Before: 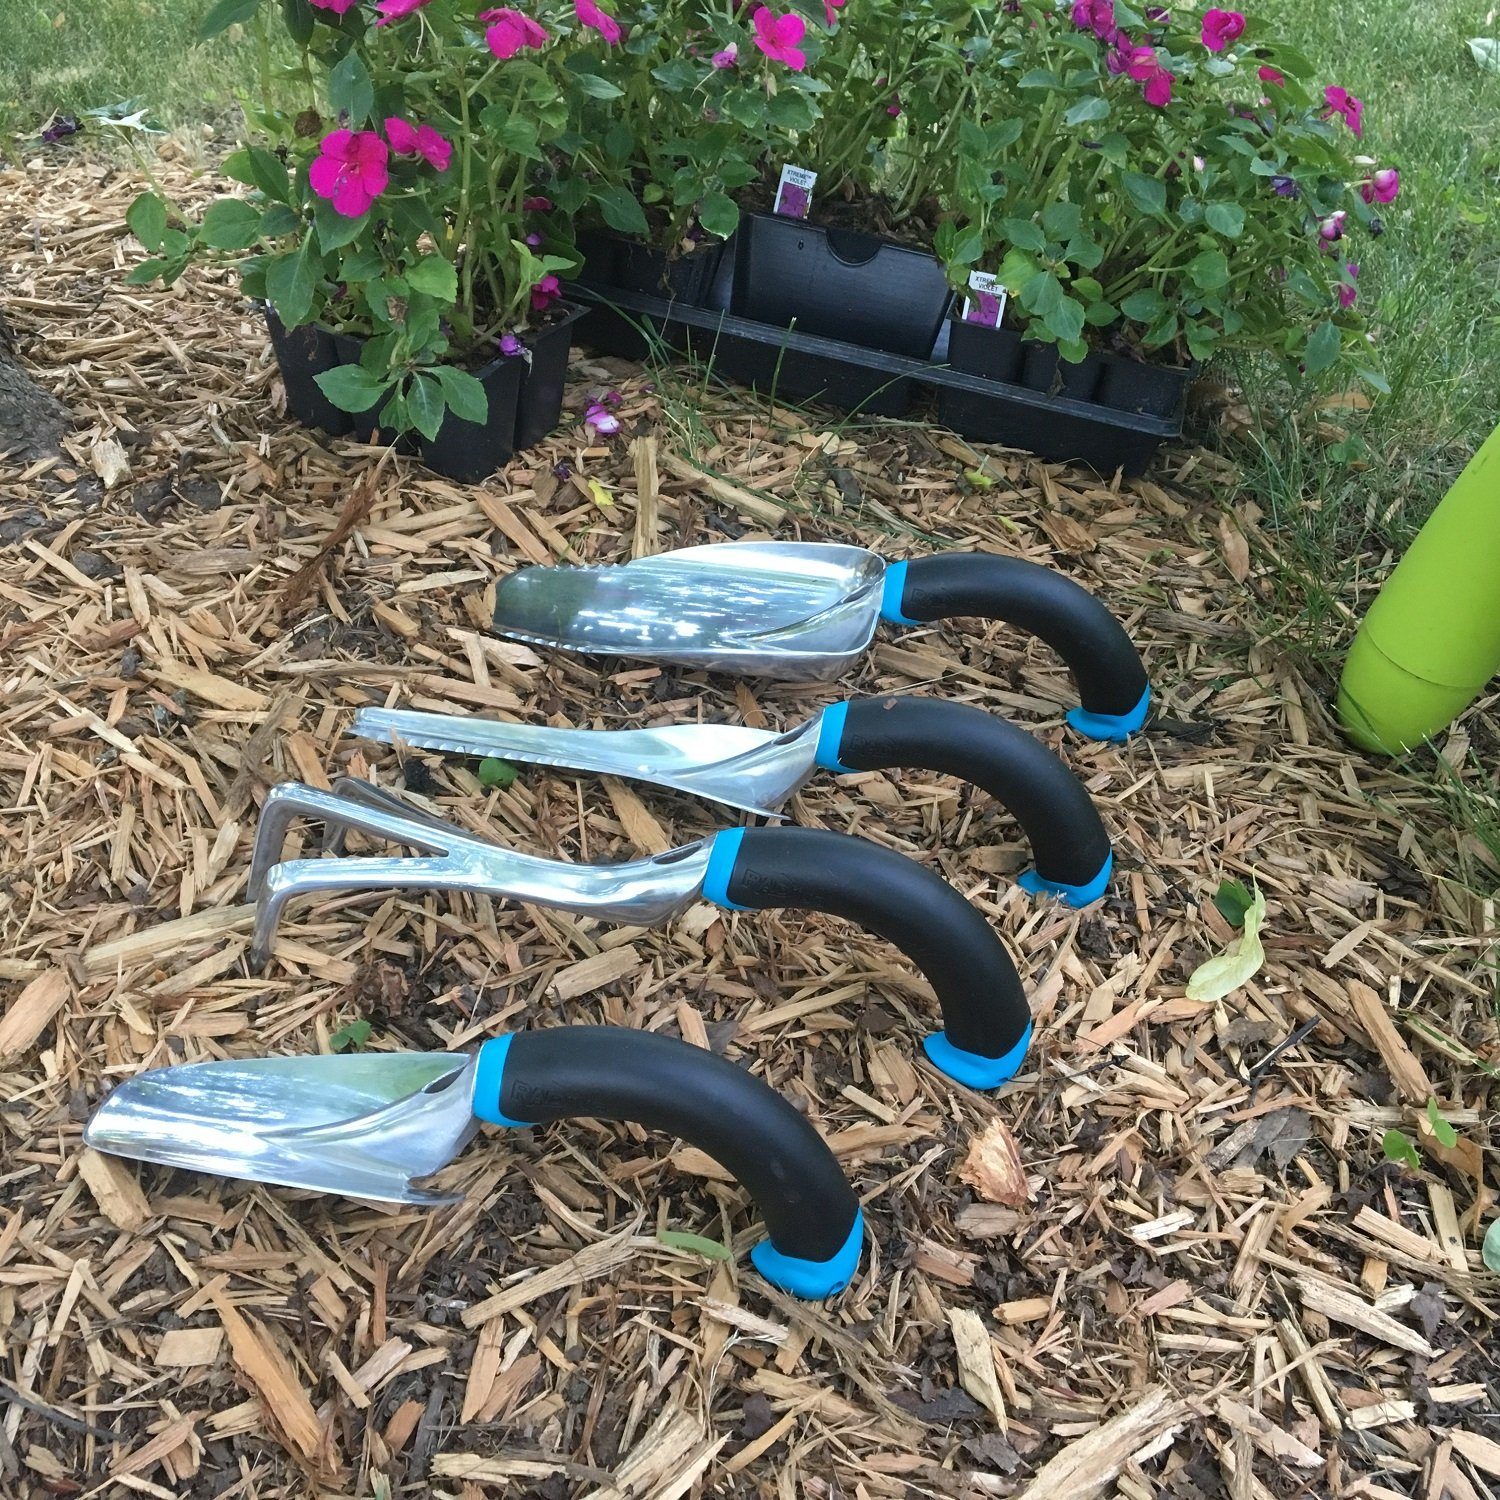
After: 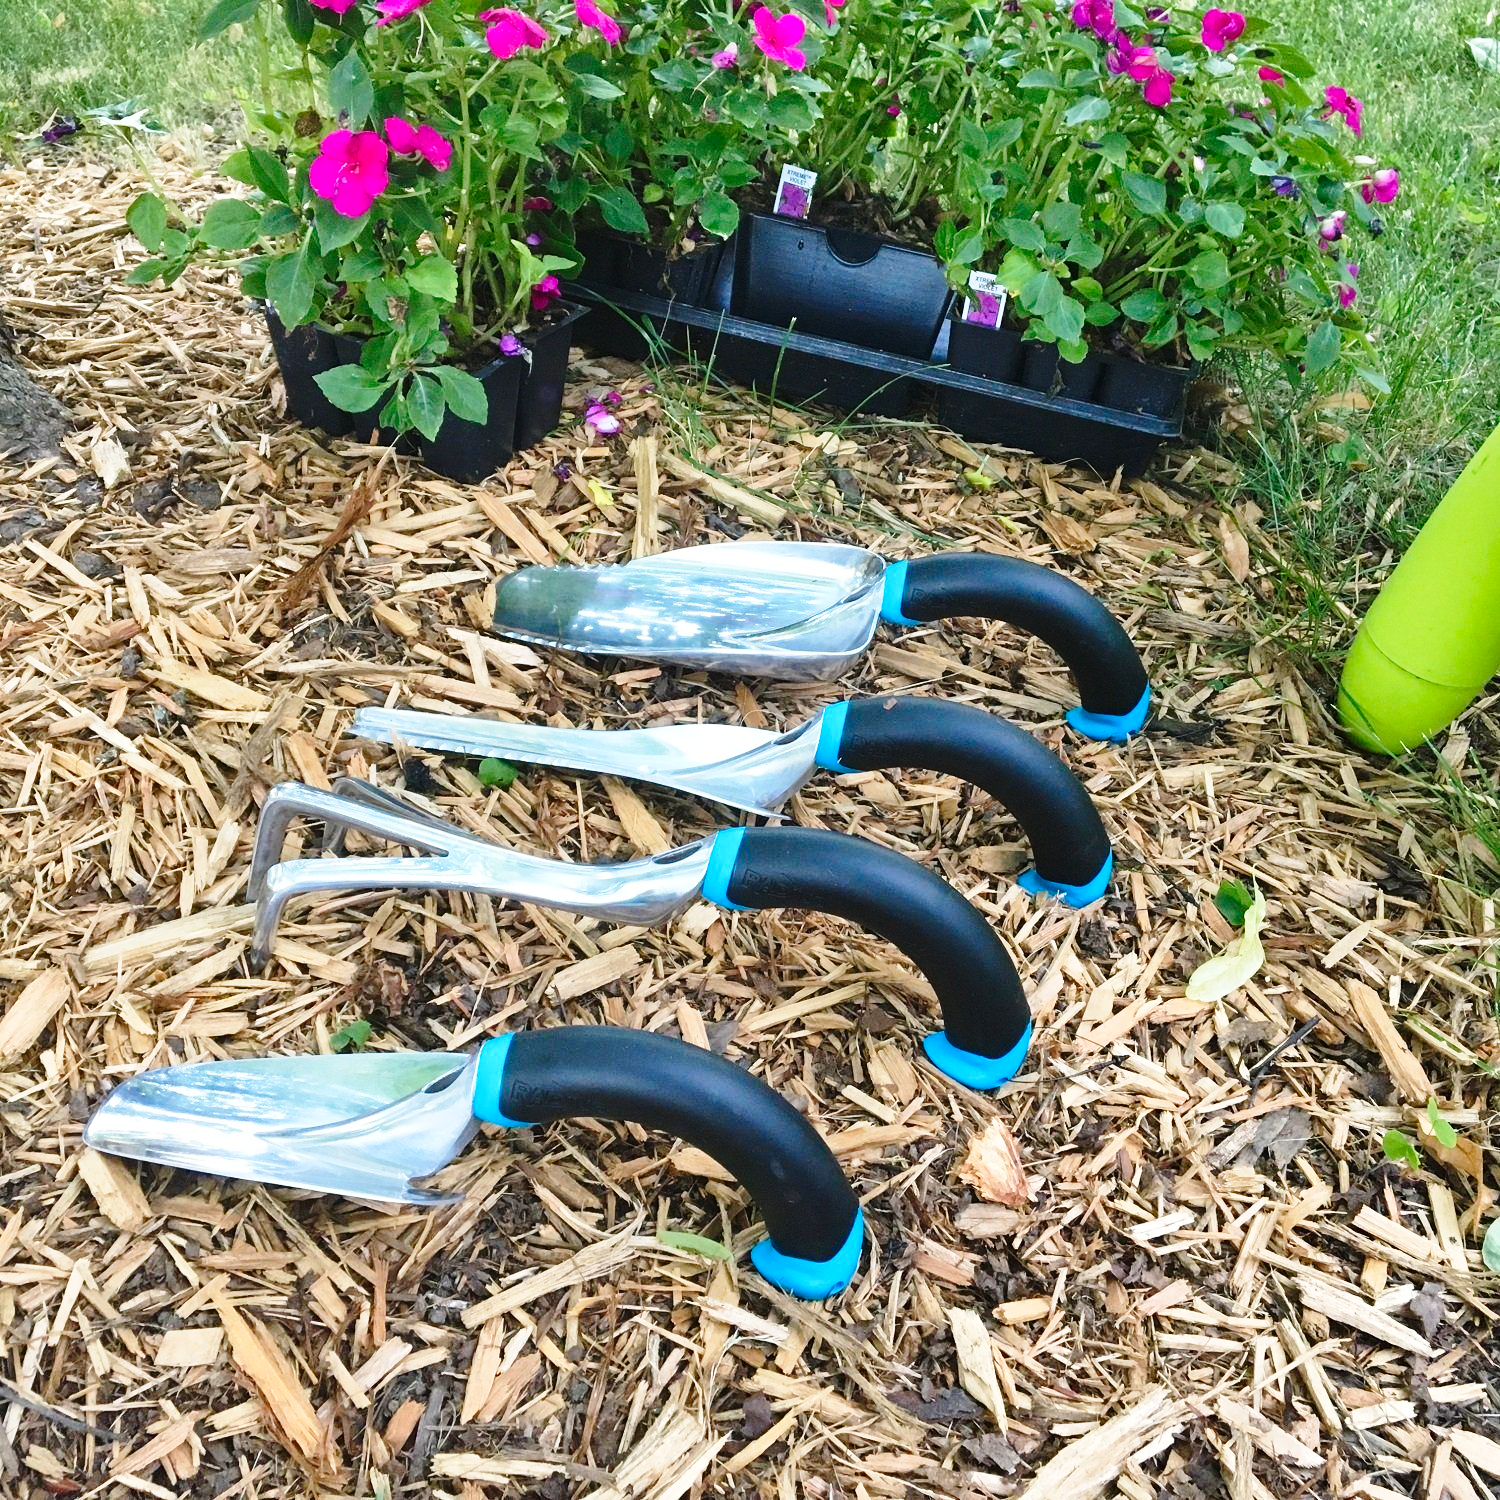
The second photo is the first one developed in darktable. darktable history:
base curve: curves: ch0 [(0, 0) (0.028, 0.03) (0.121, 0.232) (0.46, 0.748) (0.859, 0.968) (1, 1)], preserve colors none
shadows and highlights: soften with gaussian
contrast brightness saturation: contrast 0.08, saturation 0.197
